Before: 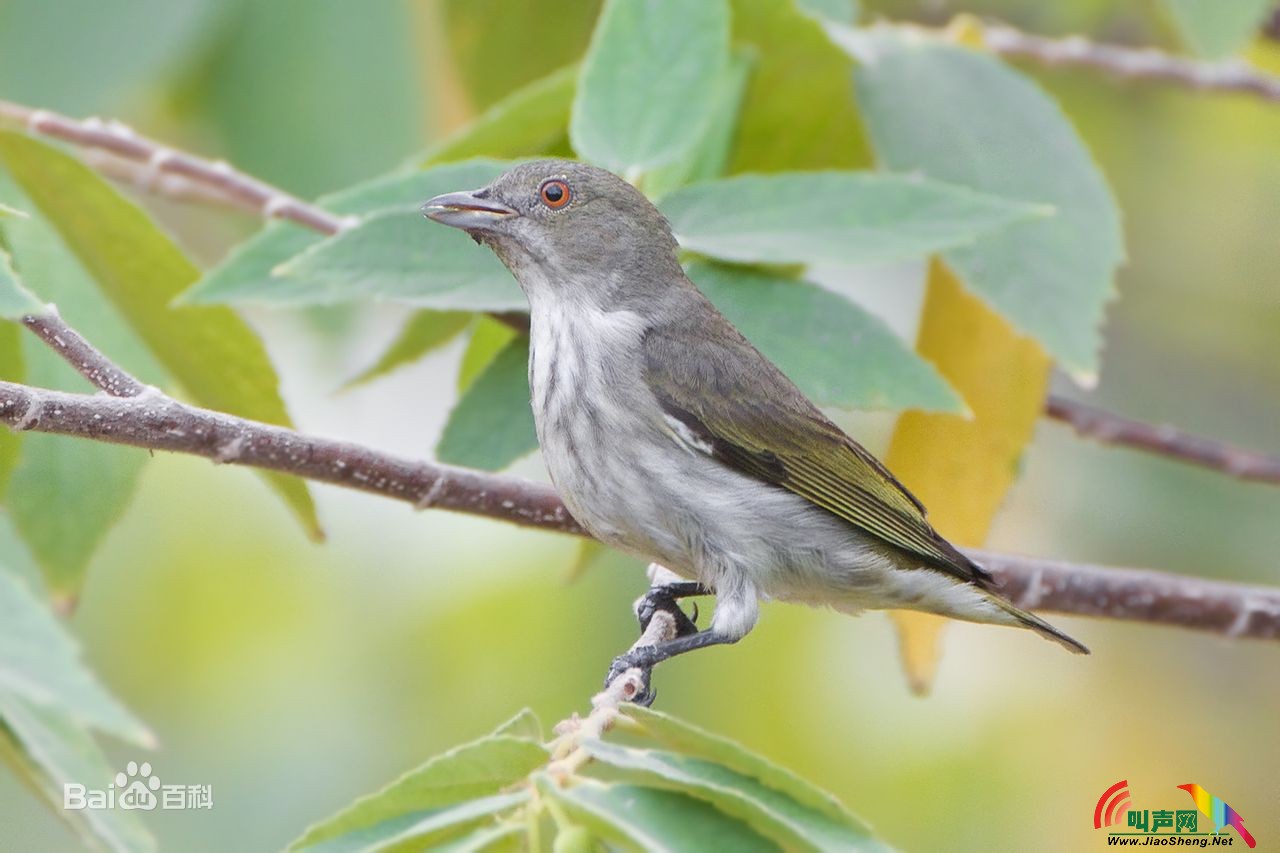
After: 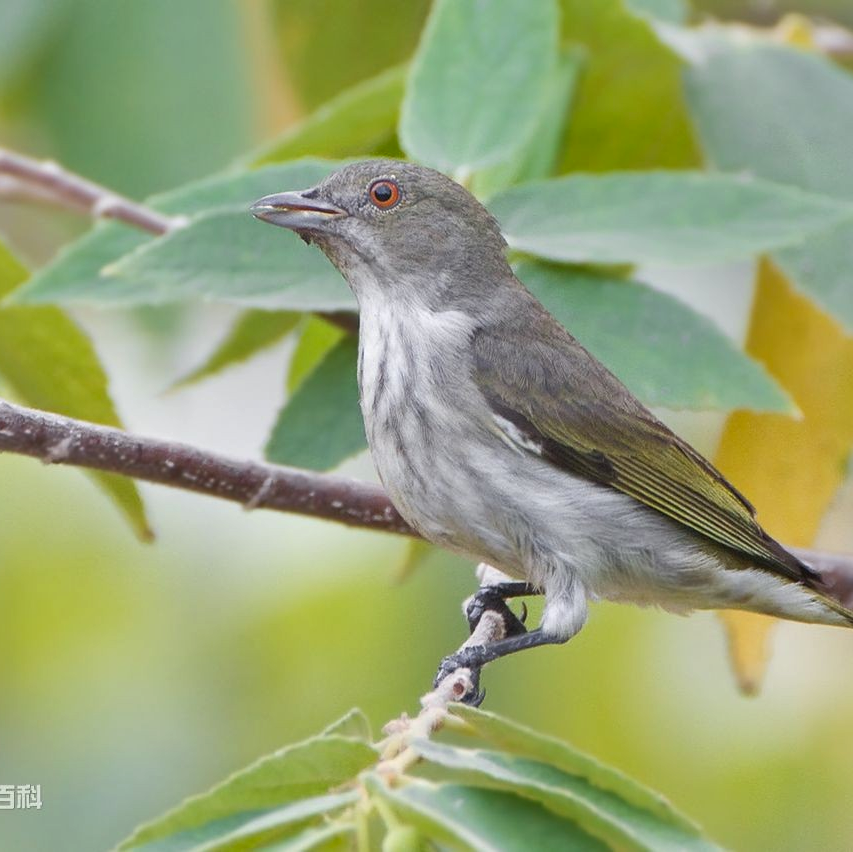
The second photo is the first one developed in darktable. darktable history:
shadows and highlights: low approximation 0.01, soften with gaussian
crop and rotate: left 13.409%, right 19.924%
